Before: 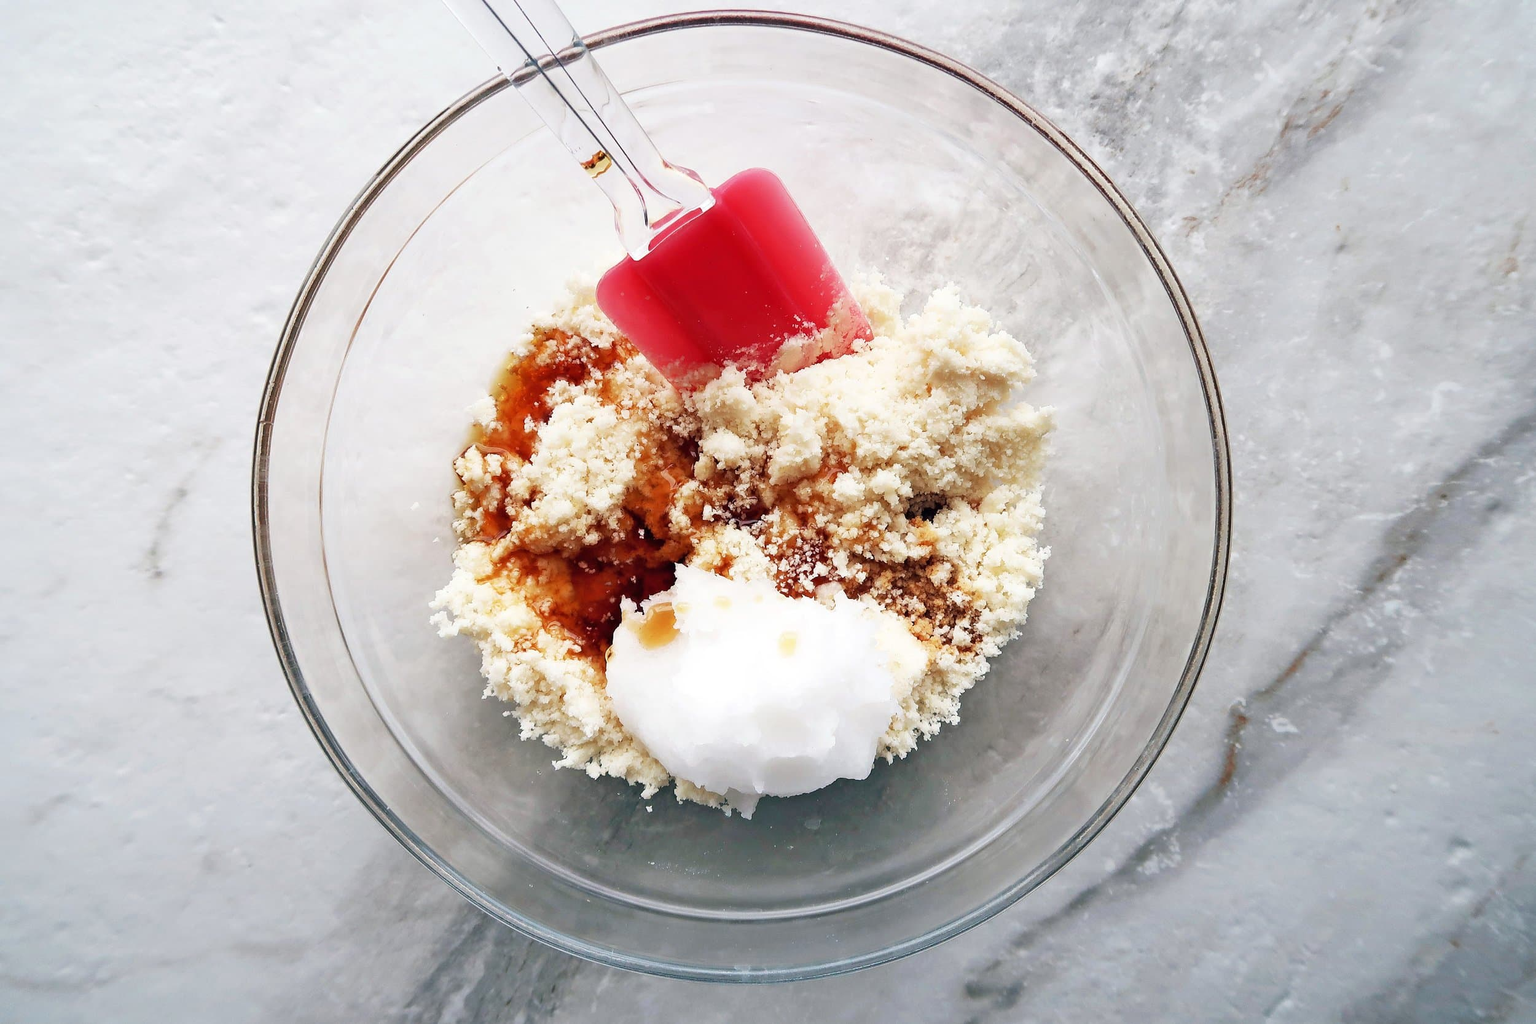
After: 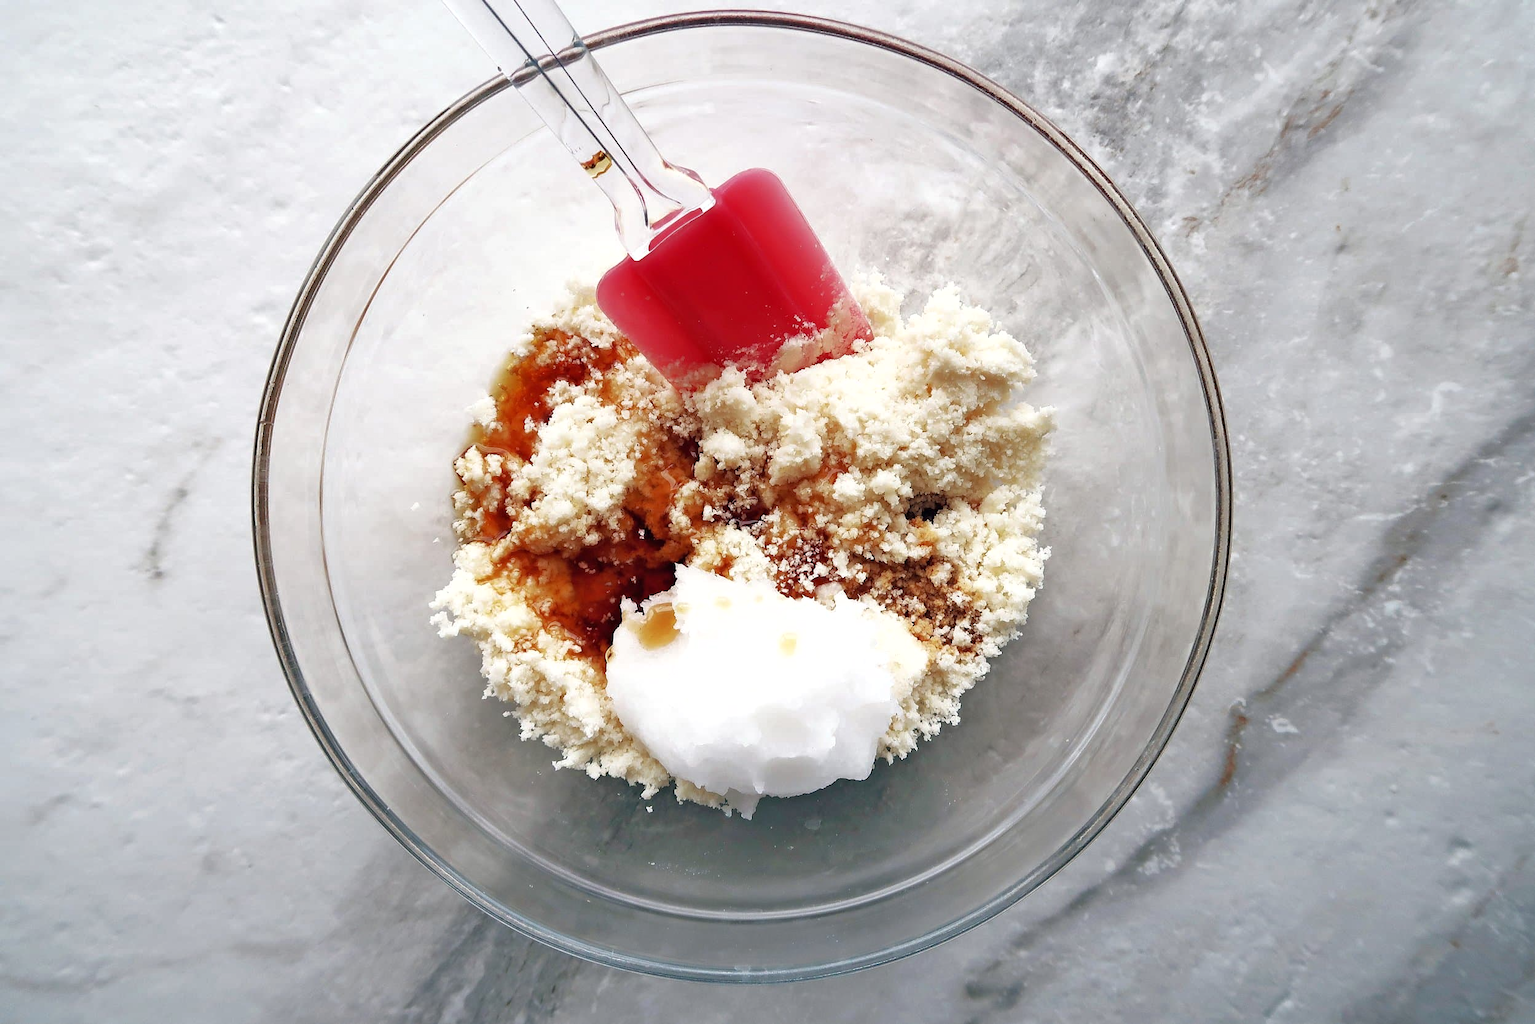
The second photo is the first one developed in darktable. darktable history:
tone equalizer: -8 EV -0.001 EV, -7 EV 0.001 EV, -6 EV -0.005 EV, -5 EV -0.015 EV, -4 EV -0.072 EV, -3 EV -0.213 EV, -2 EV -0.253 EV, -1 EV 0.088 EV, +0 EV 0.297 EV, edges refinement/feathering 500, mask exposure compensation -1.57 EV, preserve details no
shadows and highlights: shadows 3.29, highlights -16.44, soften with gaussian
